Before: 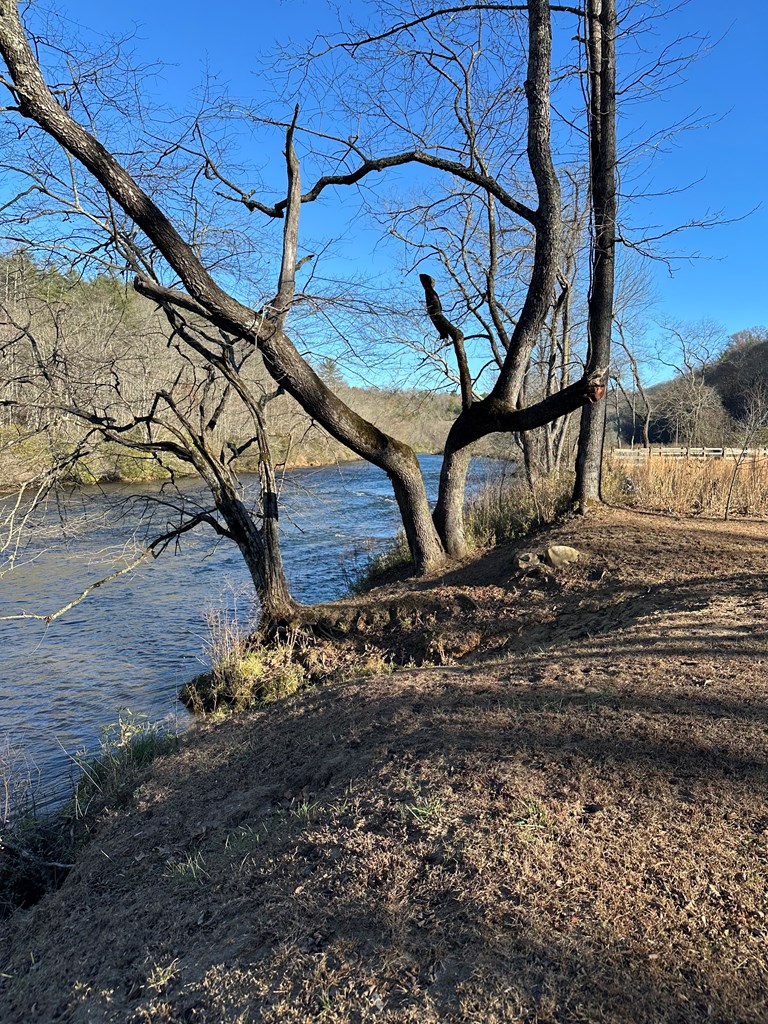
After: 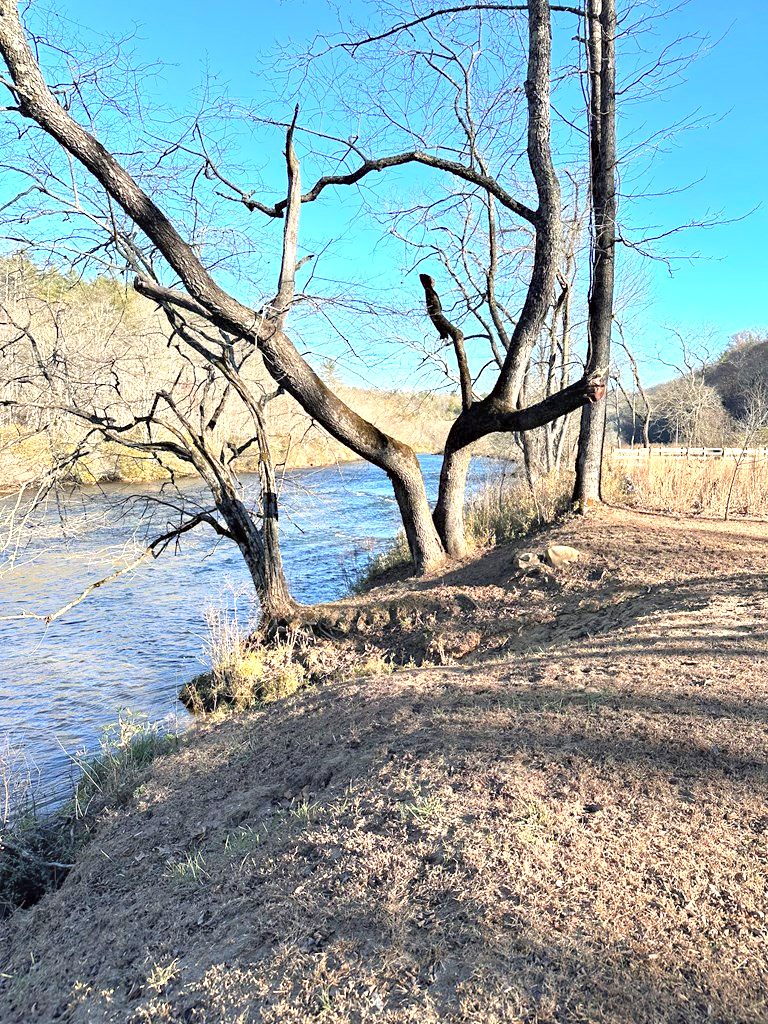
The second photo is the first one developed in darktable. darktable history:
haze removal: compatibility mode true, adaptive false
color zones: curves: ch1 [(0, 0.469) (0.072, 0.457) (0.243, 0.494) (0.429, 0.5) (0.571, 0.5) (0.714, 0.5) (0.857, 0.5) (1, 0.469)]; ch2 [(0, 0.499) (0.143, 0.467) (0.242, 0.436) (0.429, 0.493) (0.571, 0.5) (0.714, 0.5) (0.857, 0.5) (1, 0.499)]
contrast brightness saturation: brightness 0.15
exposure: black level correction 0, exposure 1.2 EV, compensate highlight preservation false
